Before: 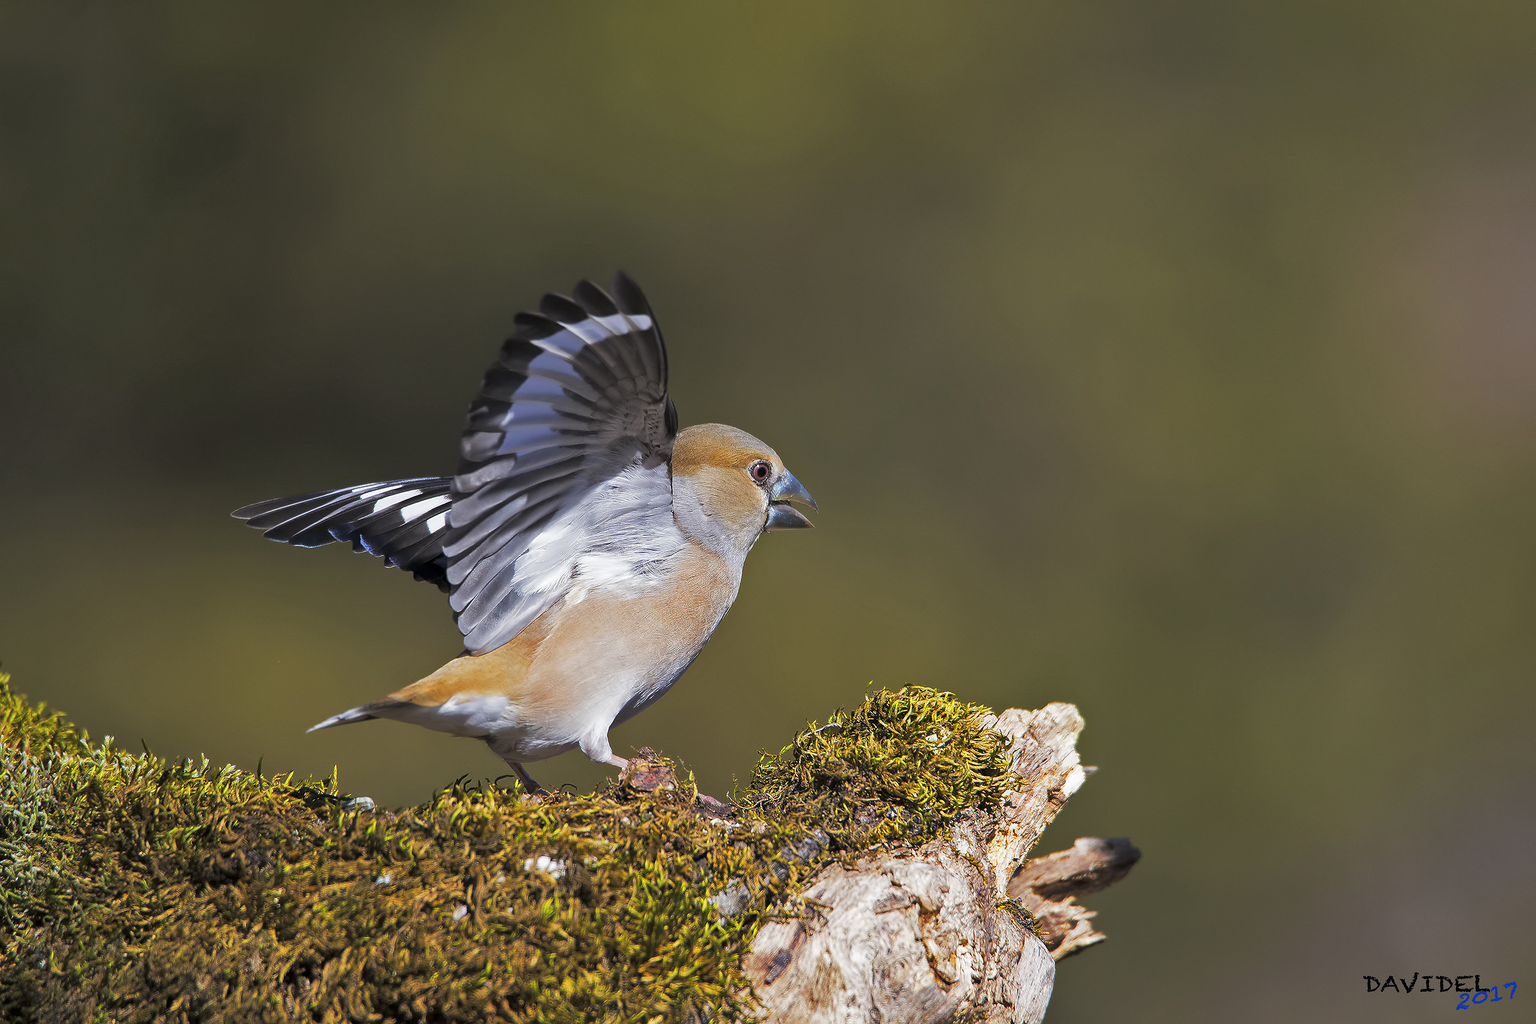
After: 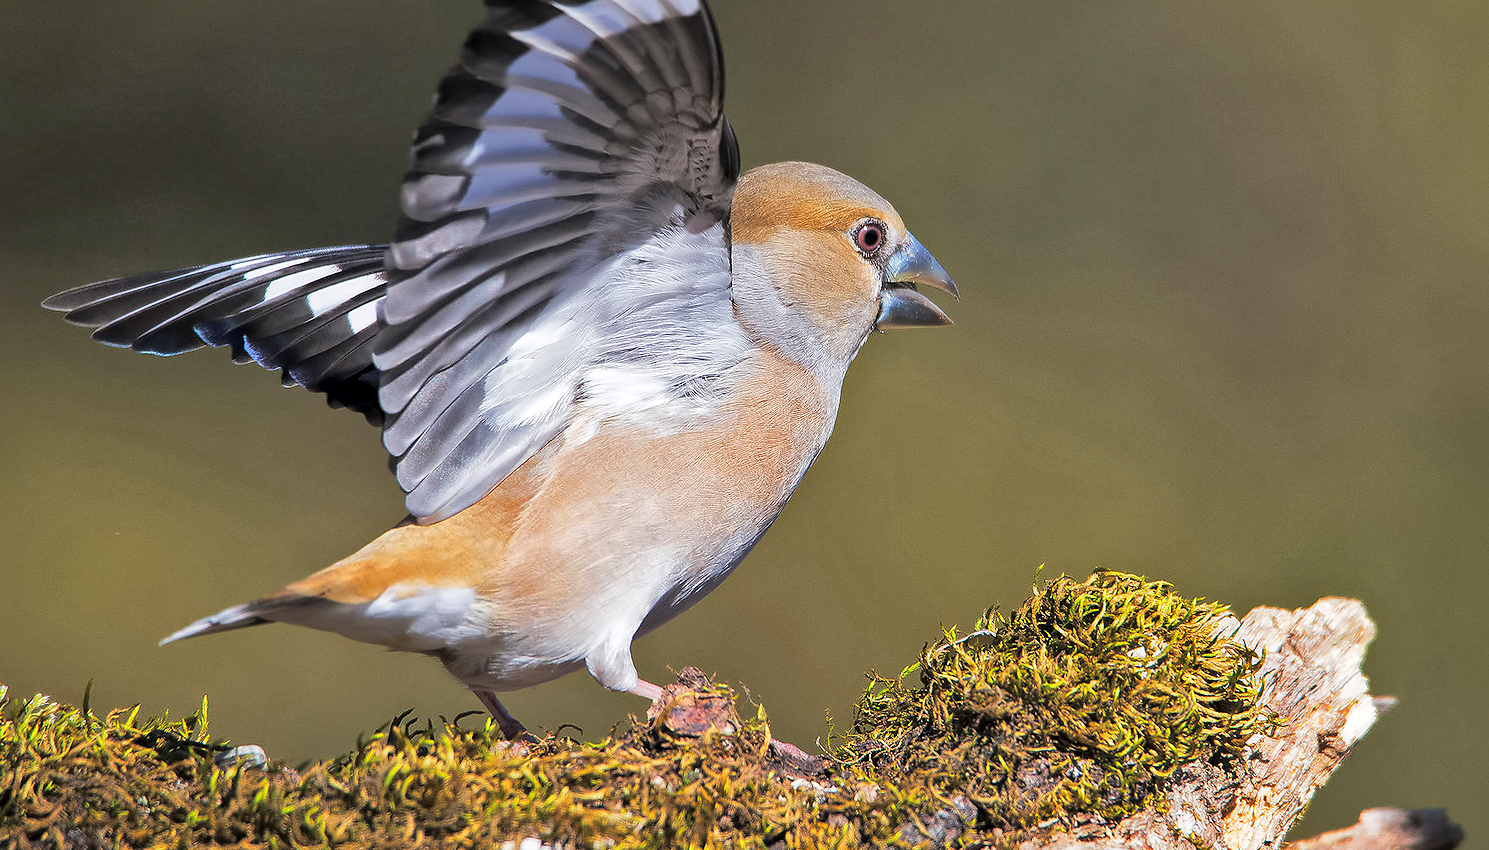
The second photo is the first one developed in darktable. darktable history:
crop: left 13.312%, top 31.28%, right 24.627%, bottom 15.582%
global tonemap: drago (1, 100), detail 1
